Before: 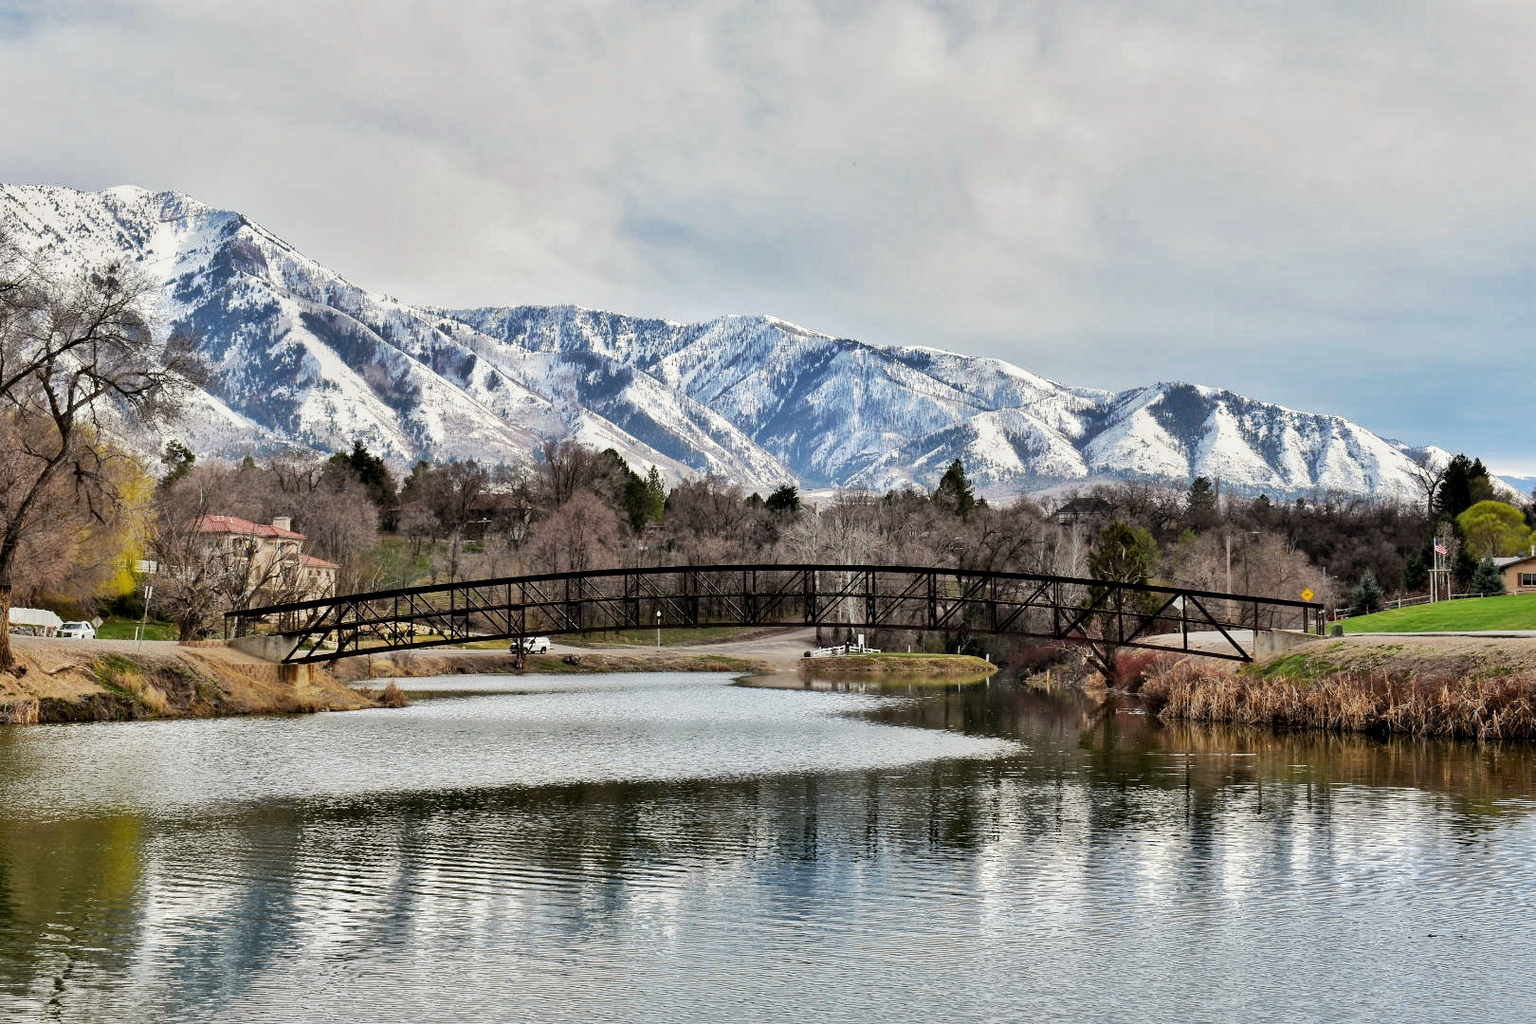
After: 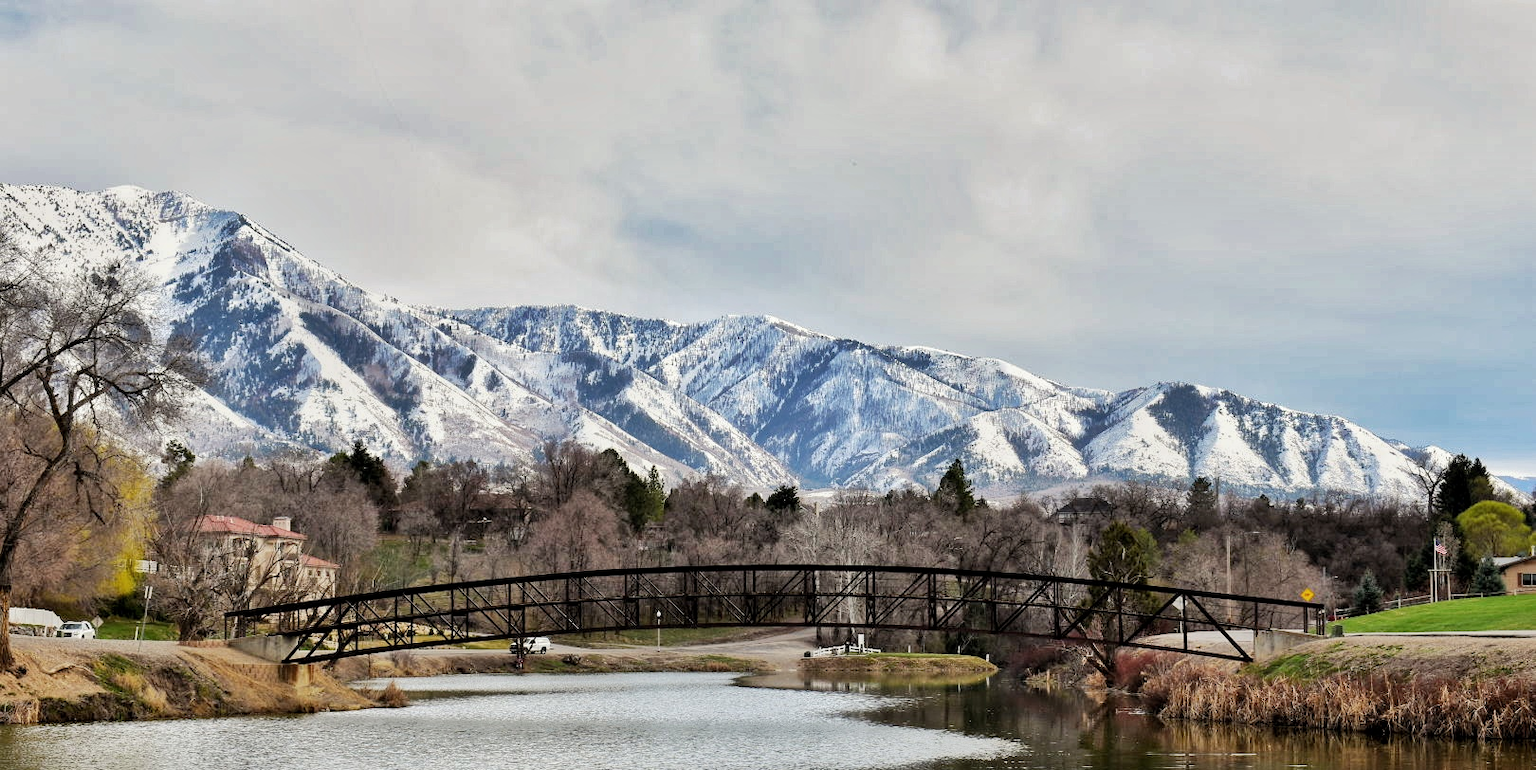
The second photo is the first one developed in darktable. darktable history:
crop: bottom 24.706%
